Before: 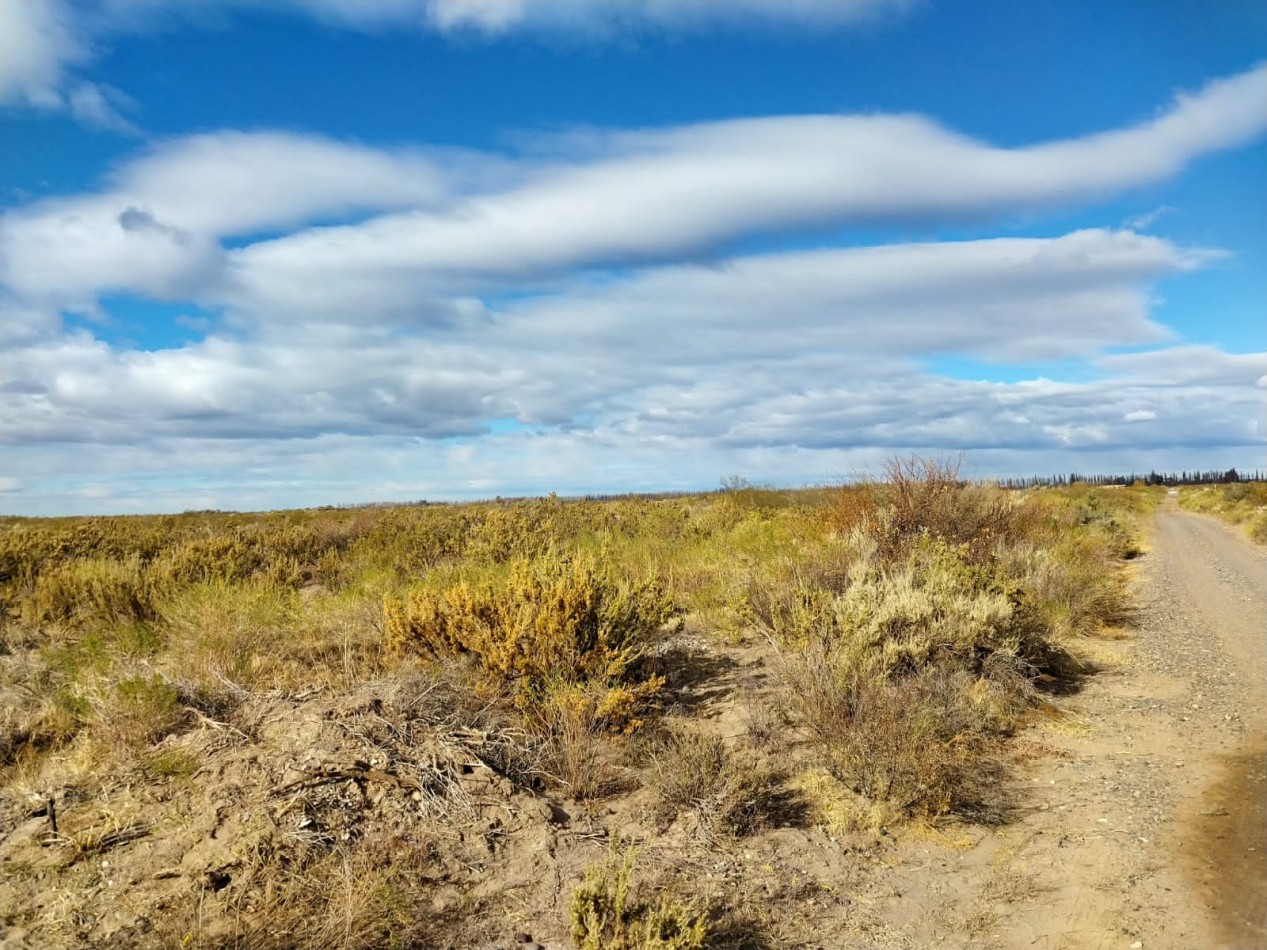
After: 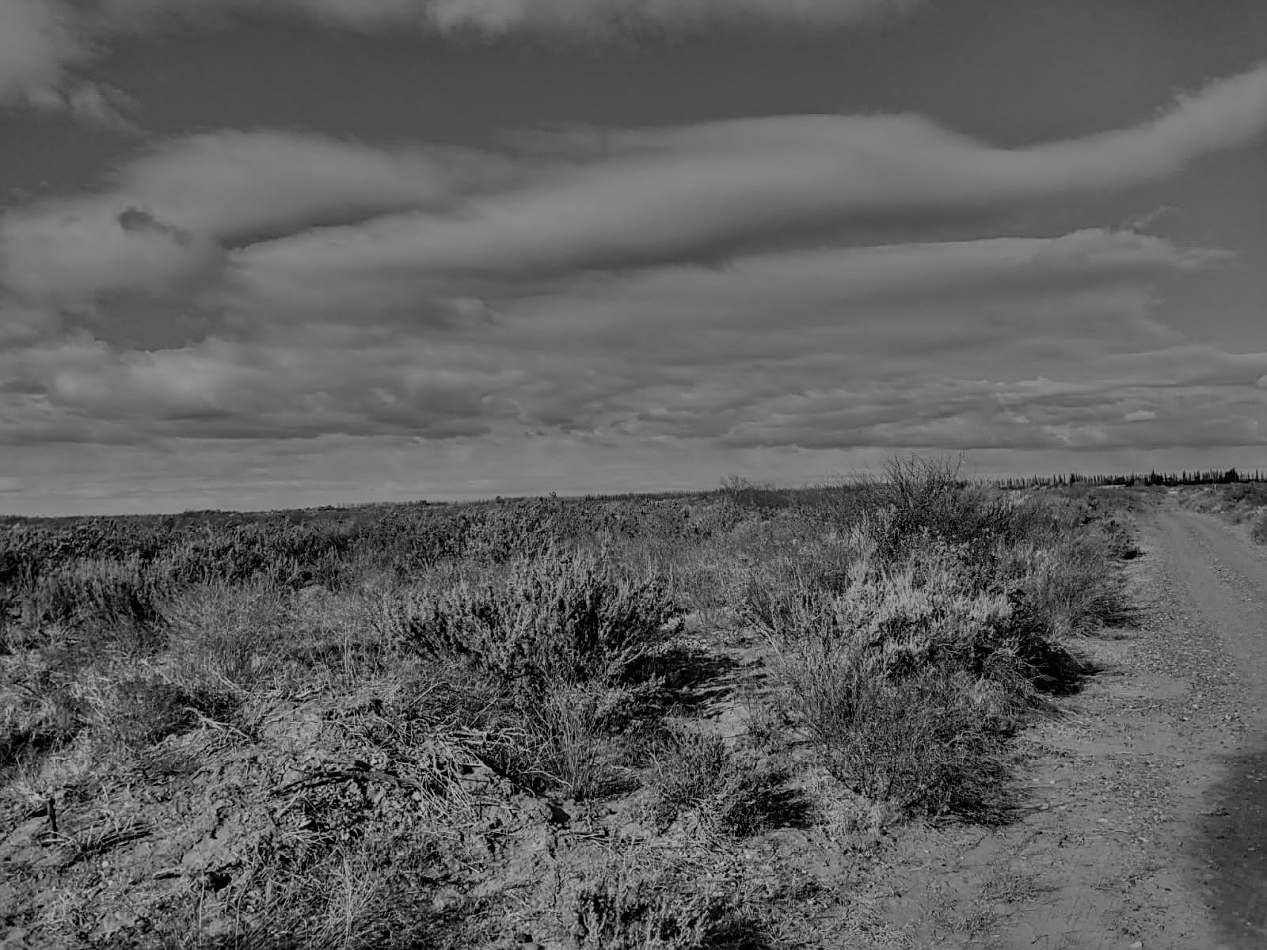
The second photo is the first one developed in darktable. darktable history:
color balance rgb: perceptual saturation grading › global saturation 20%, perceptual saturation grading › highlights -25%, perceptual saturation grading › shadows 25%
sharpen: on, module defaults
shadows and highlights: shadows 60, soften with gaussian
local contrast: highlights 0%, shadows 0%, detail 133%
tone equalizer: -8 EV -2 EV, -7 EV -2 EV, -6 EV -2 EV, -5 EV -2 EV, -4 EV -2 EV, -3 EV -2 EV, -2 EV -2 EV, -1 EV -1.63 EV, +0 EV -2 EV
color calibration: output gray [0.267, 0.423, 0.261, 0], illuminant same as pipeline (D50), adaptation none (bypass)
